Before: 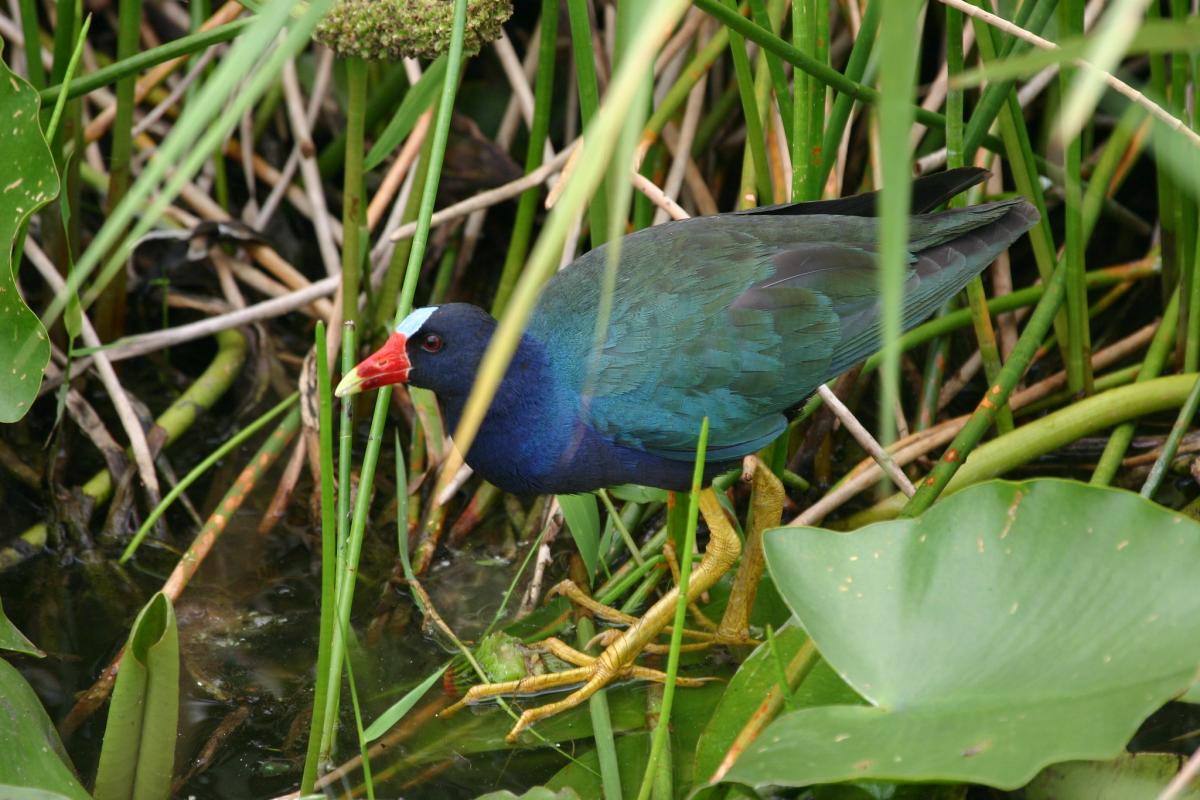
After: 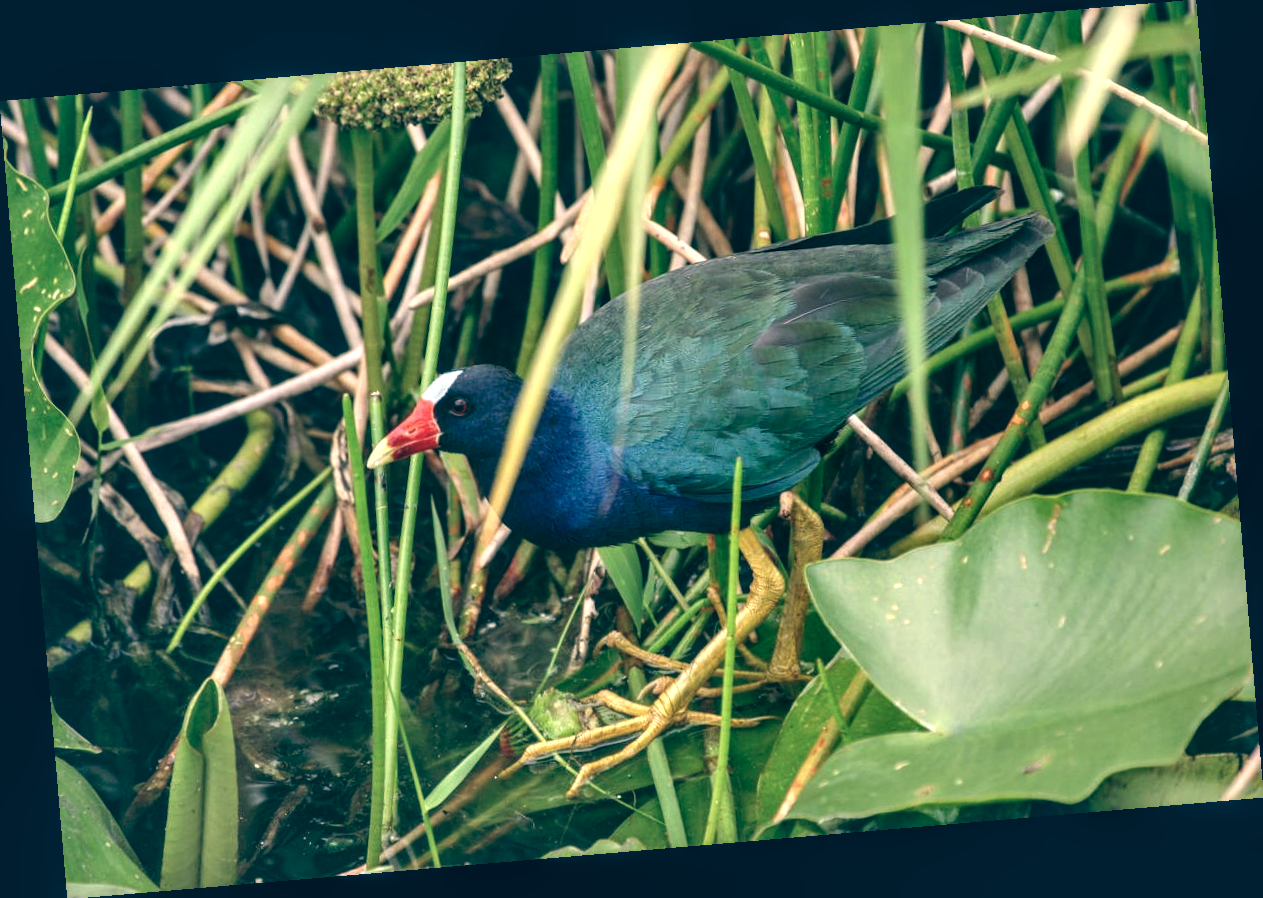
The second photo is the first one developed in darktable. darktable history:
color balance: lift [1.006, 0.985, 1.002, 1.015], gamma [1, 0.953, 1.008, 1.047], gain [1.076, 1.13, 1.004, 0.87]
local contrast: detail 160%
rotate and perspective: rotation -4.86°, automatic cropping off
